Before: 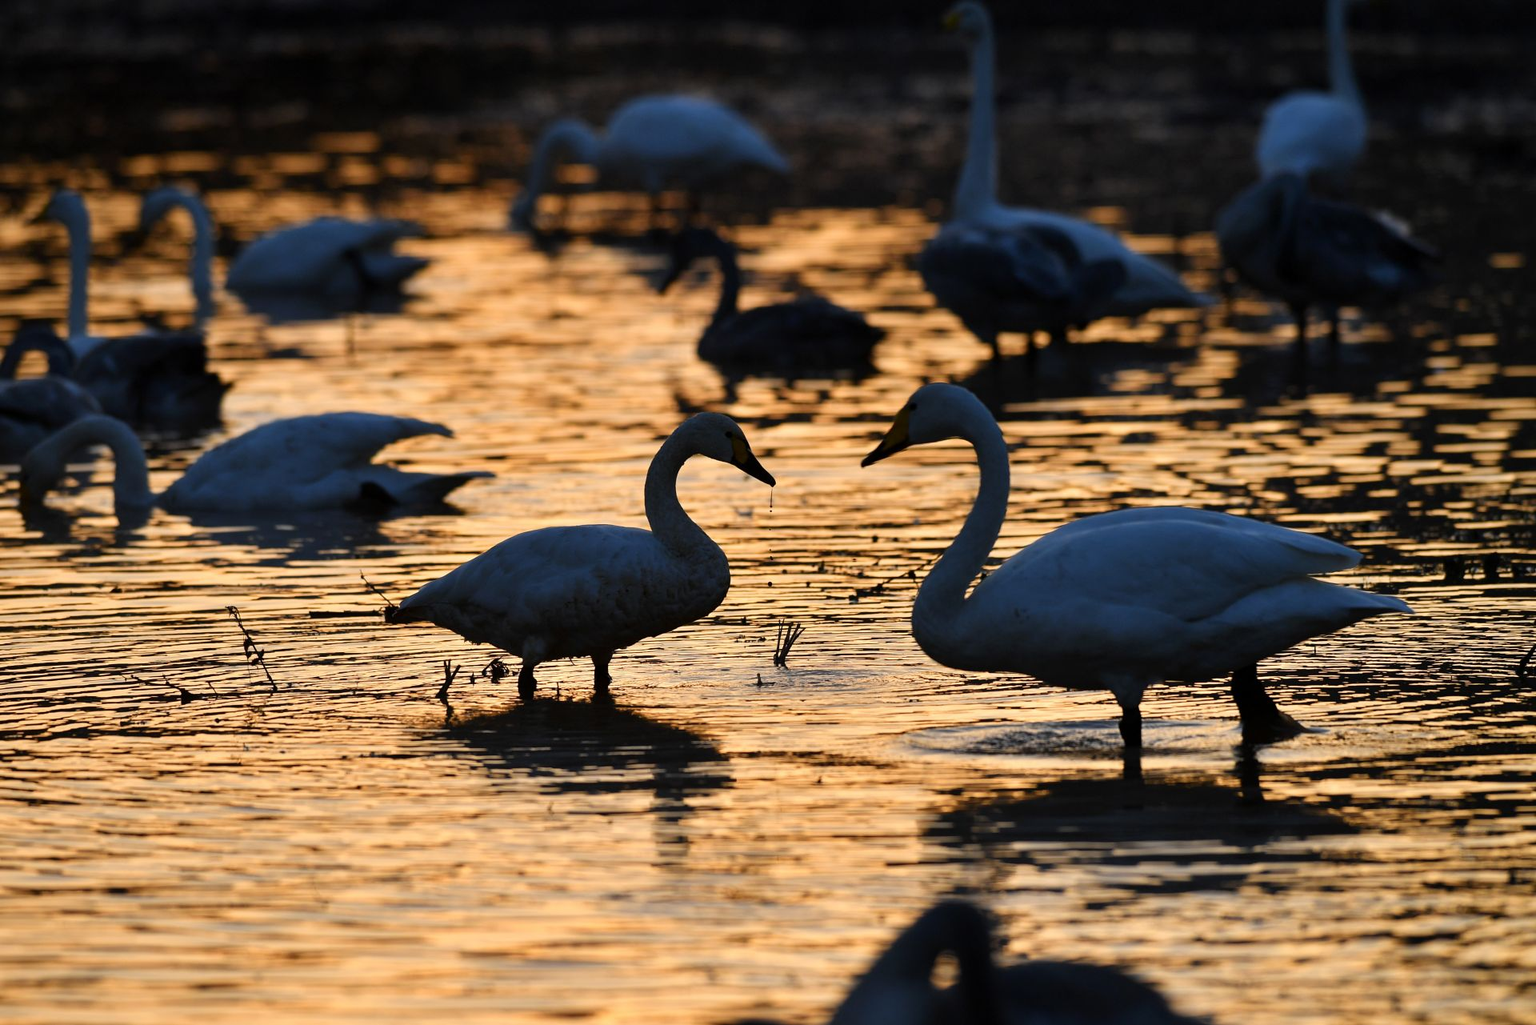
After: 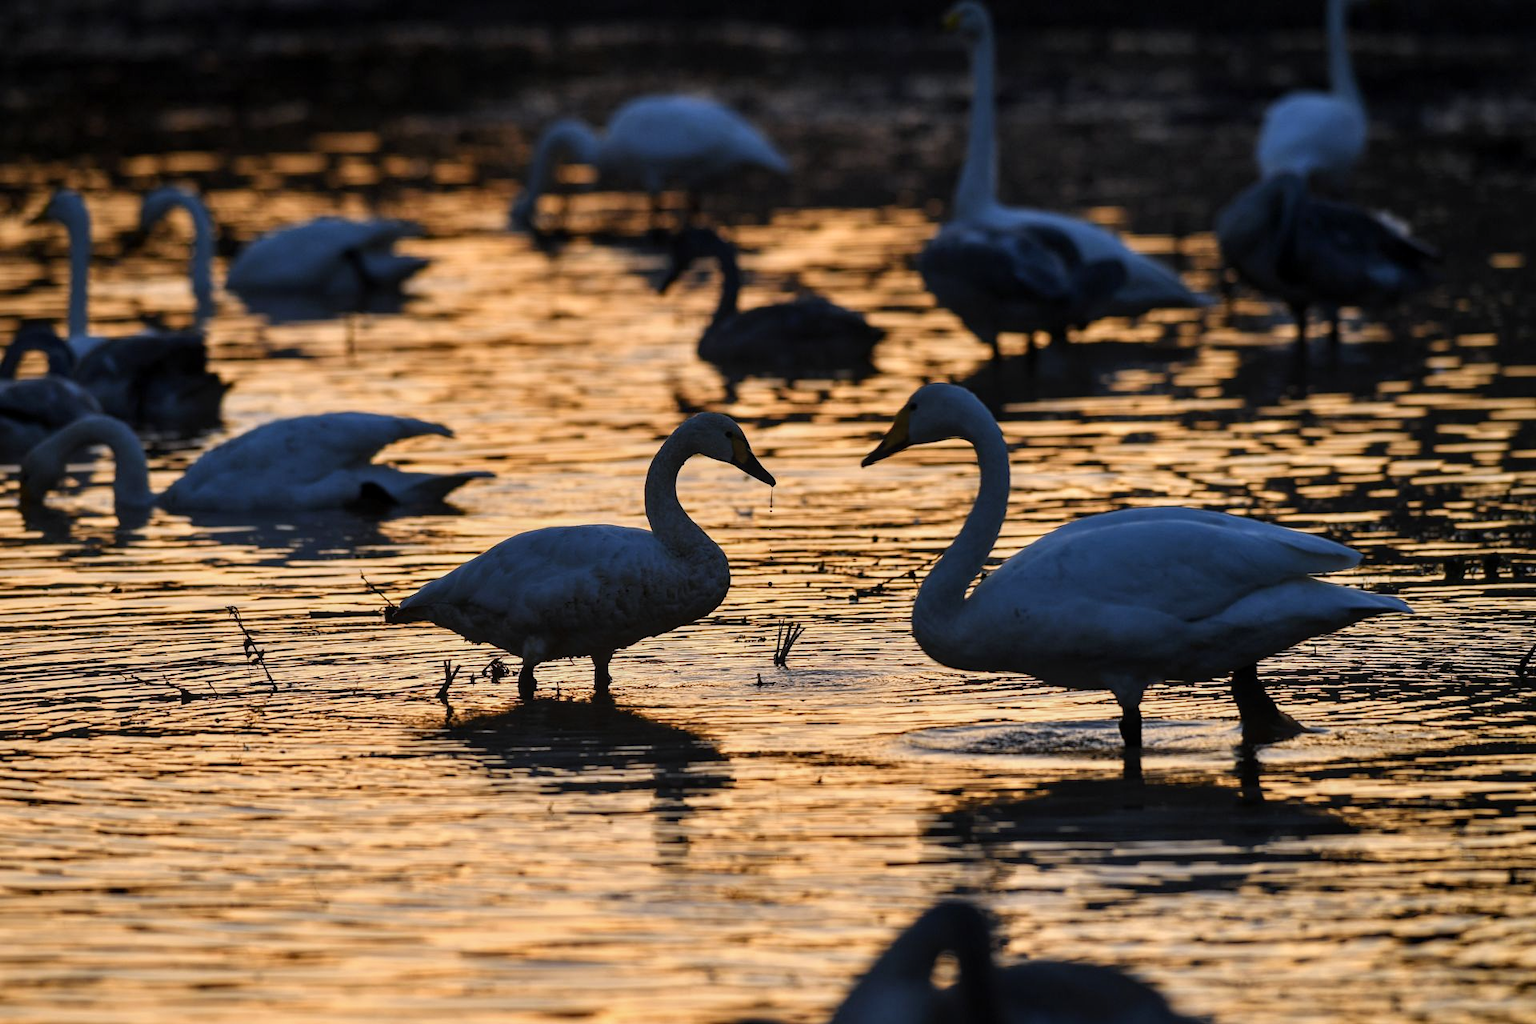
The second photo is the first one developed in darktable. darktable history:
white balance: red 0.984, blue 1.059
local contrast: on, module defaults
